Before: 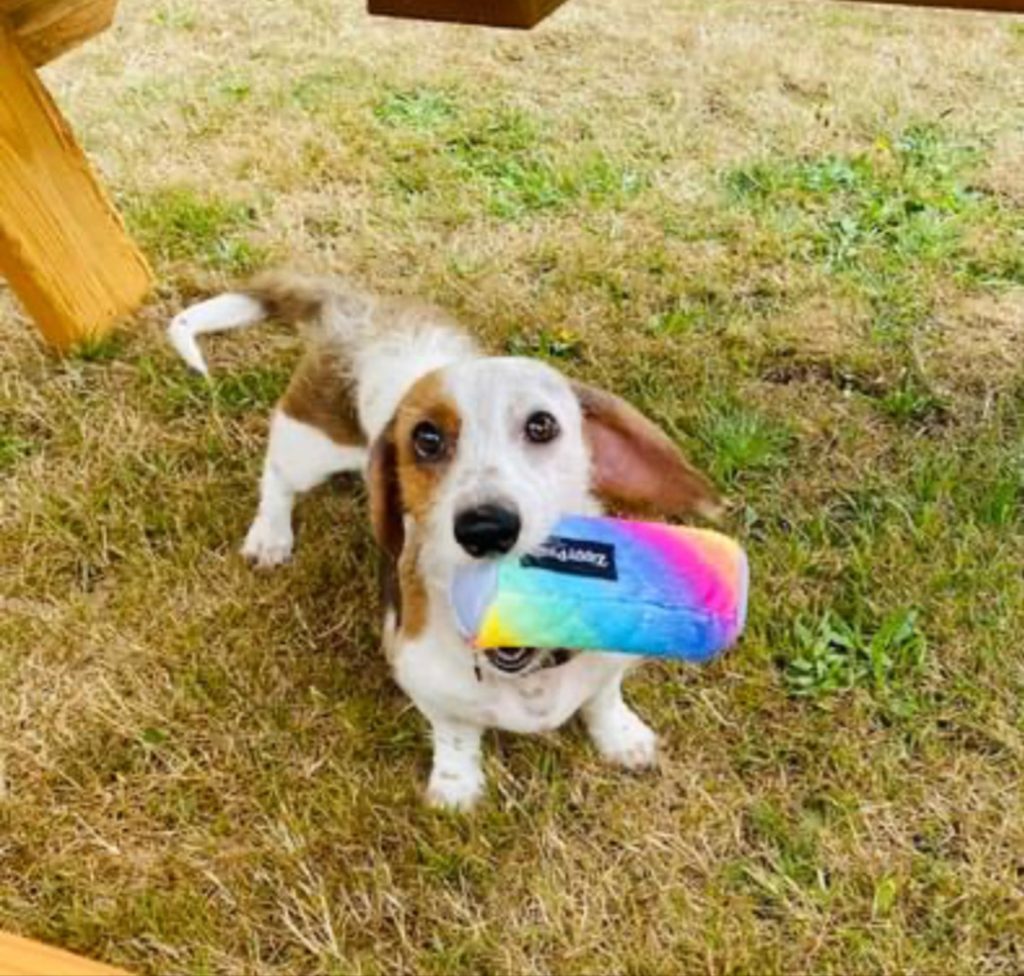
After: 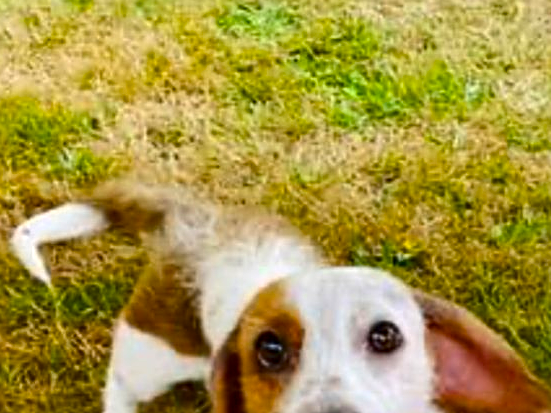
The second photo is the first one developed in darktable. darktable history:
color balance rgb: linear chroma grading › global chroma 8.971%, perceptual saturation grading › global saturation 19.797%
crop: left 15.345%, top 9.288%, right 30.809%, bottom 48.349%
sharpen: on, module defaults
exposure: exposure 0.079 EV, compensate highlight preservation false
contrast brightness saturation: contrast 0.066, brightness -0.134, saturation 0.056
